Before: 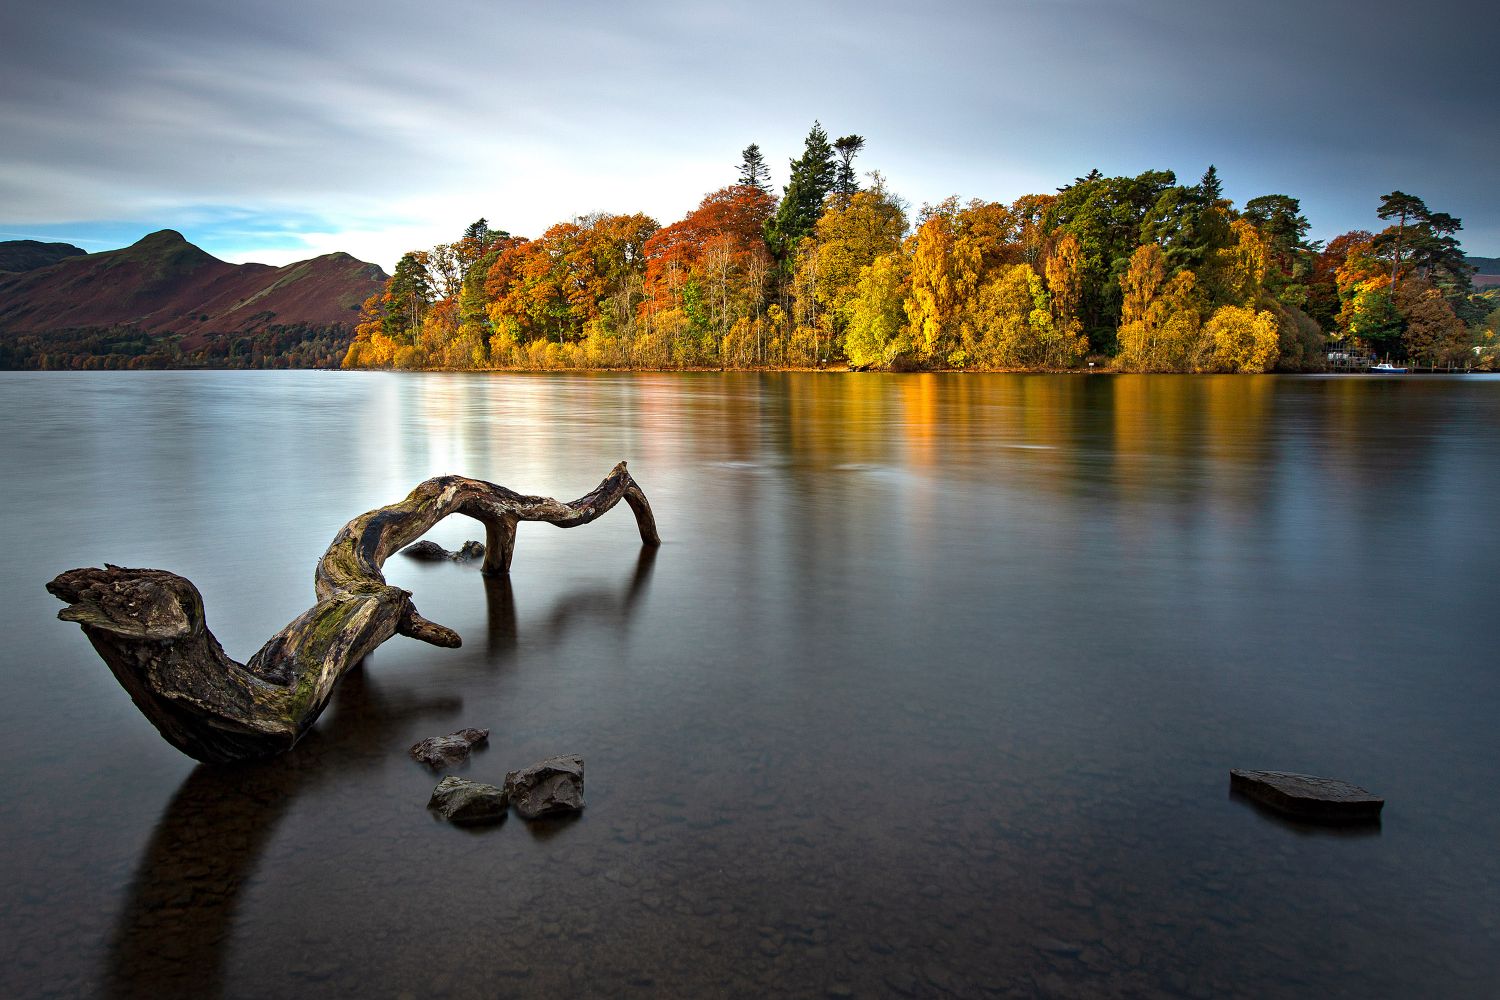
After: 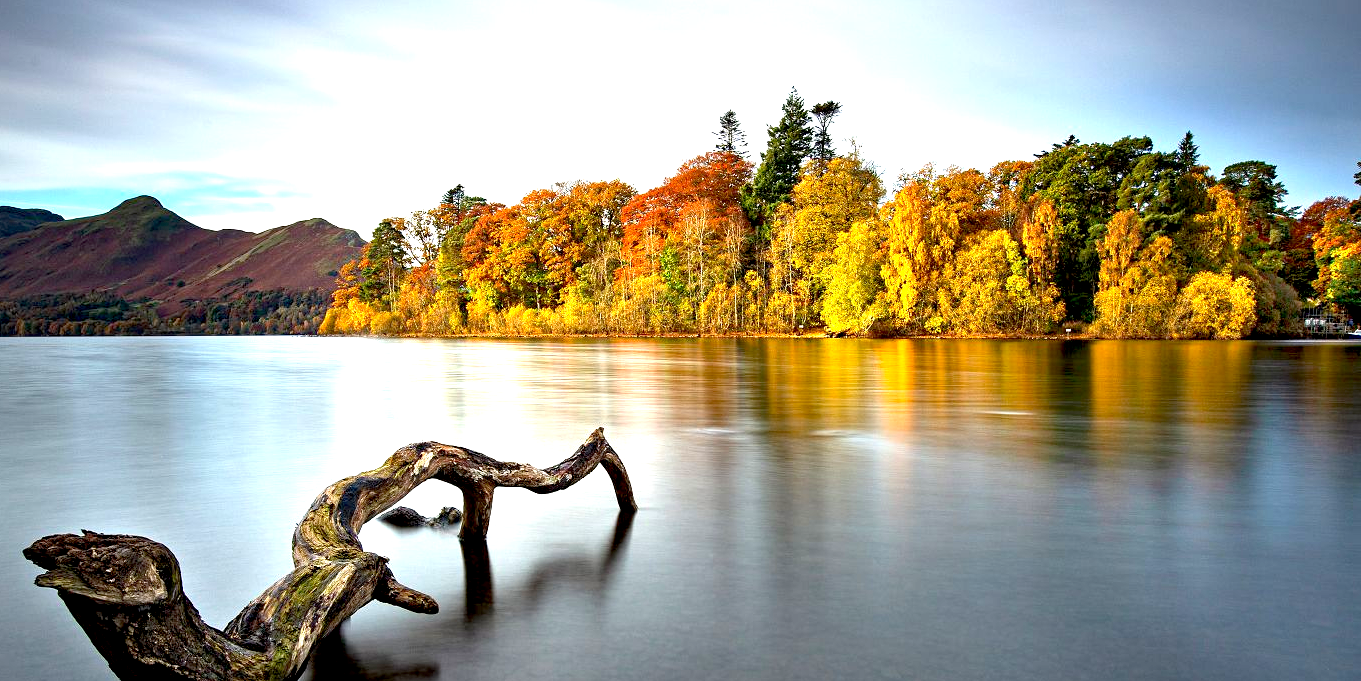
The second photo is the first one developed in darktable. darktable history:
crop: left 1.569%, top 3.458%, right 7.639%, bottom 28.433%
exposure: black level correction 0.01, exposure 1 EV, compensate highlight preservation false
